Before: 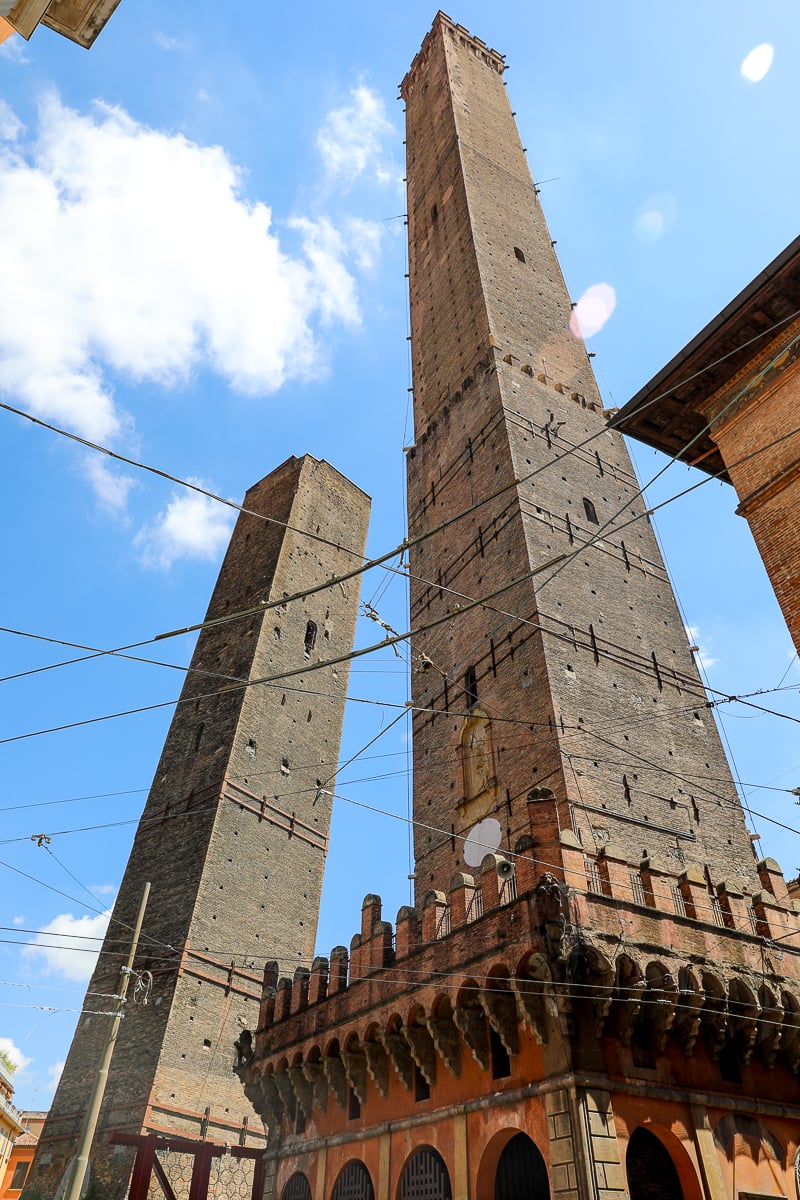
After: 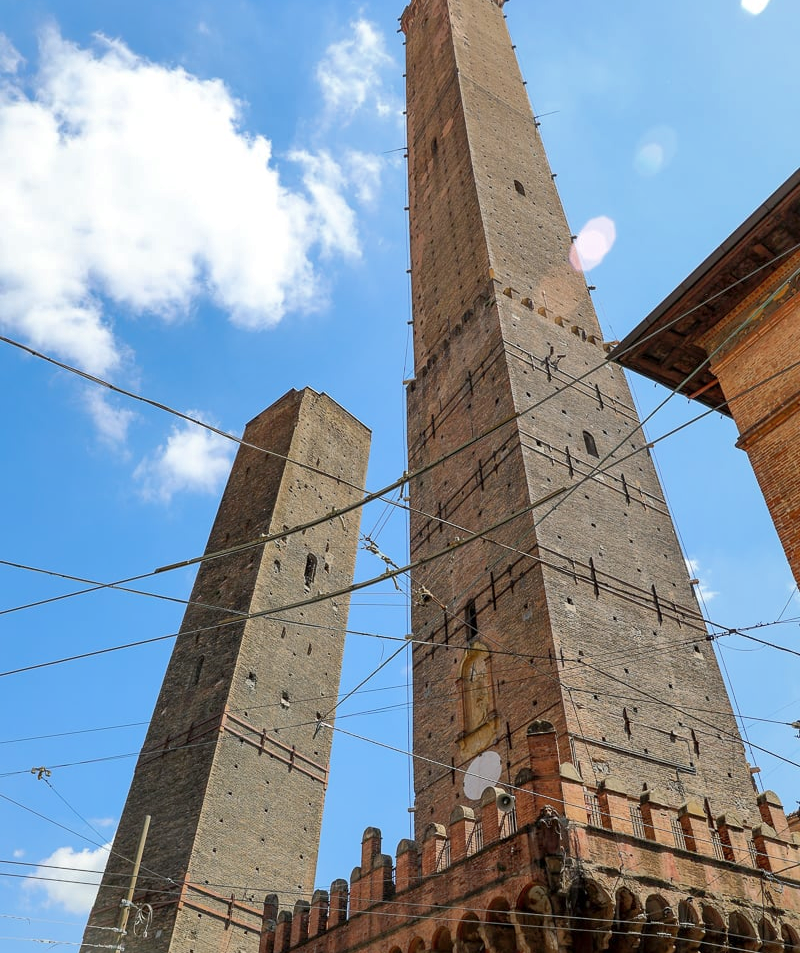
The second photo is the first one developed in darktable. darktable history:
crop and rotate: top 5.652%, bottom 14.913%
shadows and highlights: shadows color adjustment 97.67%
